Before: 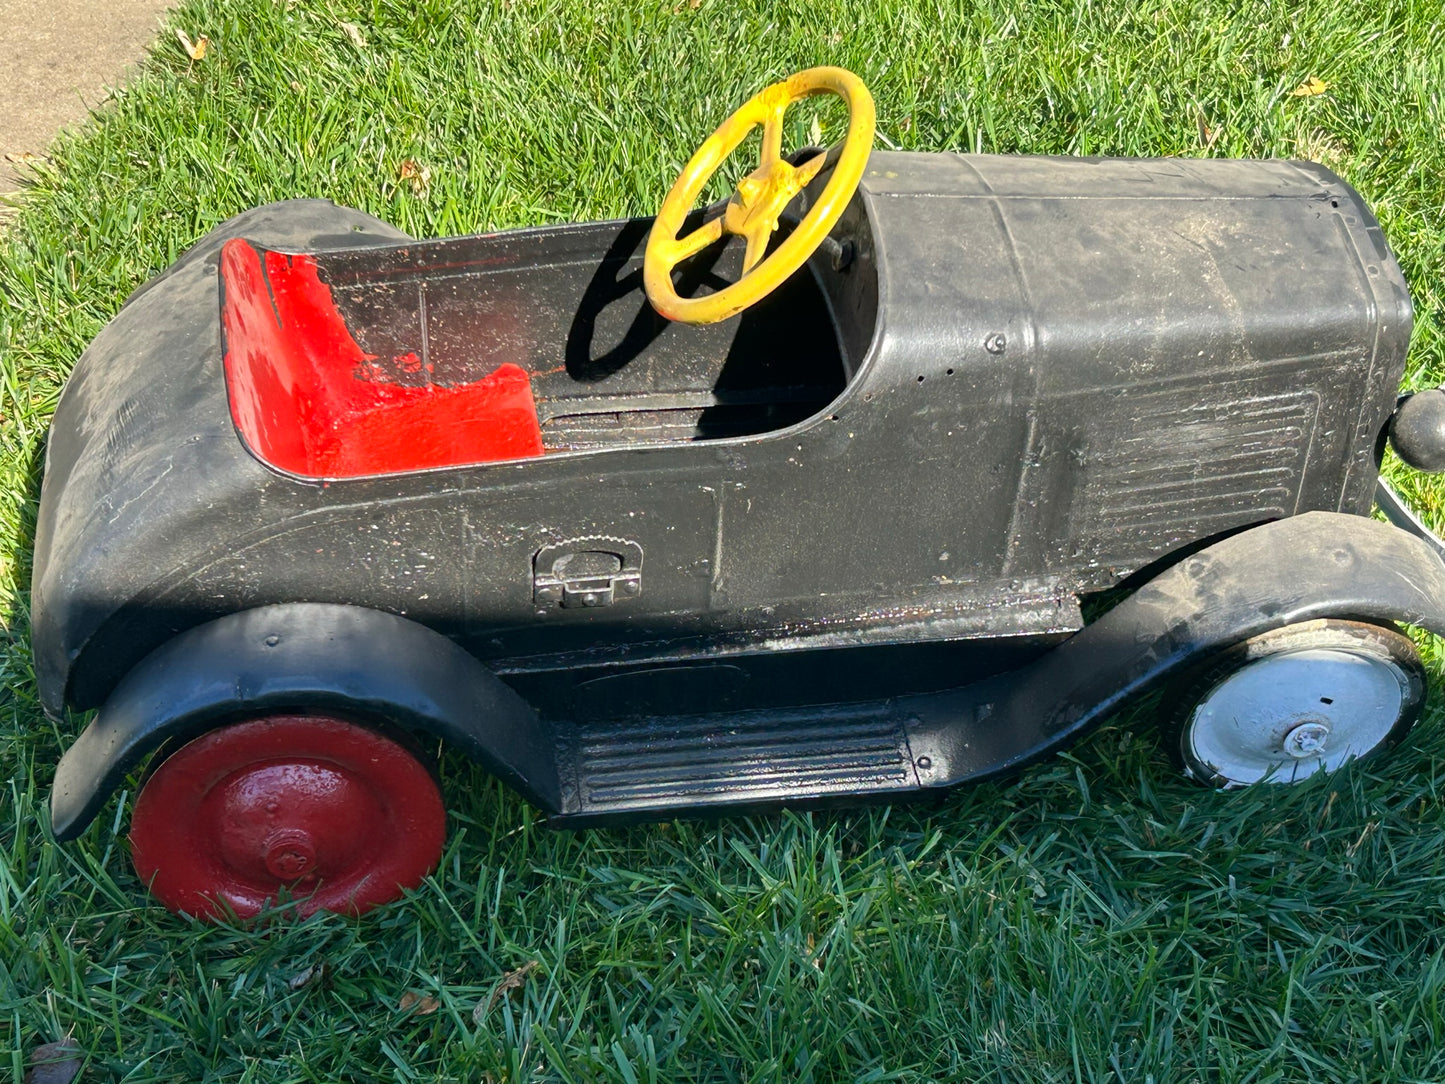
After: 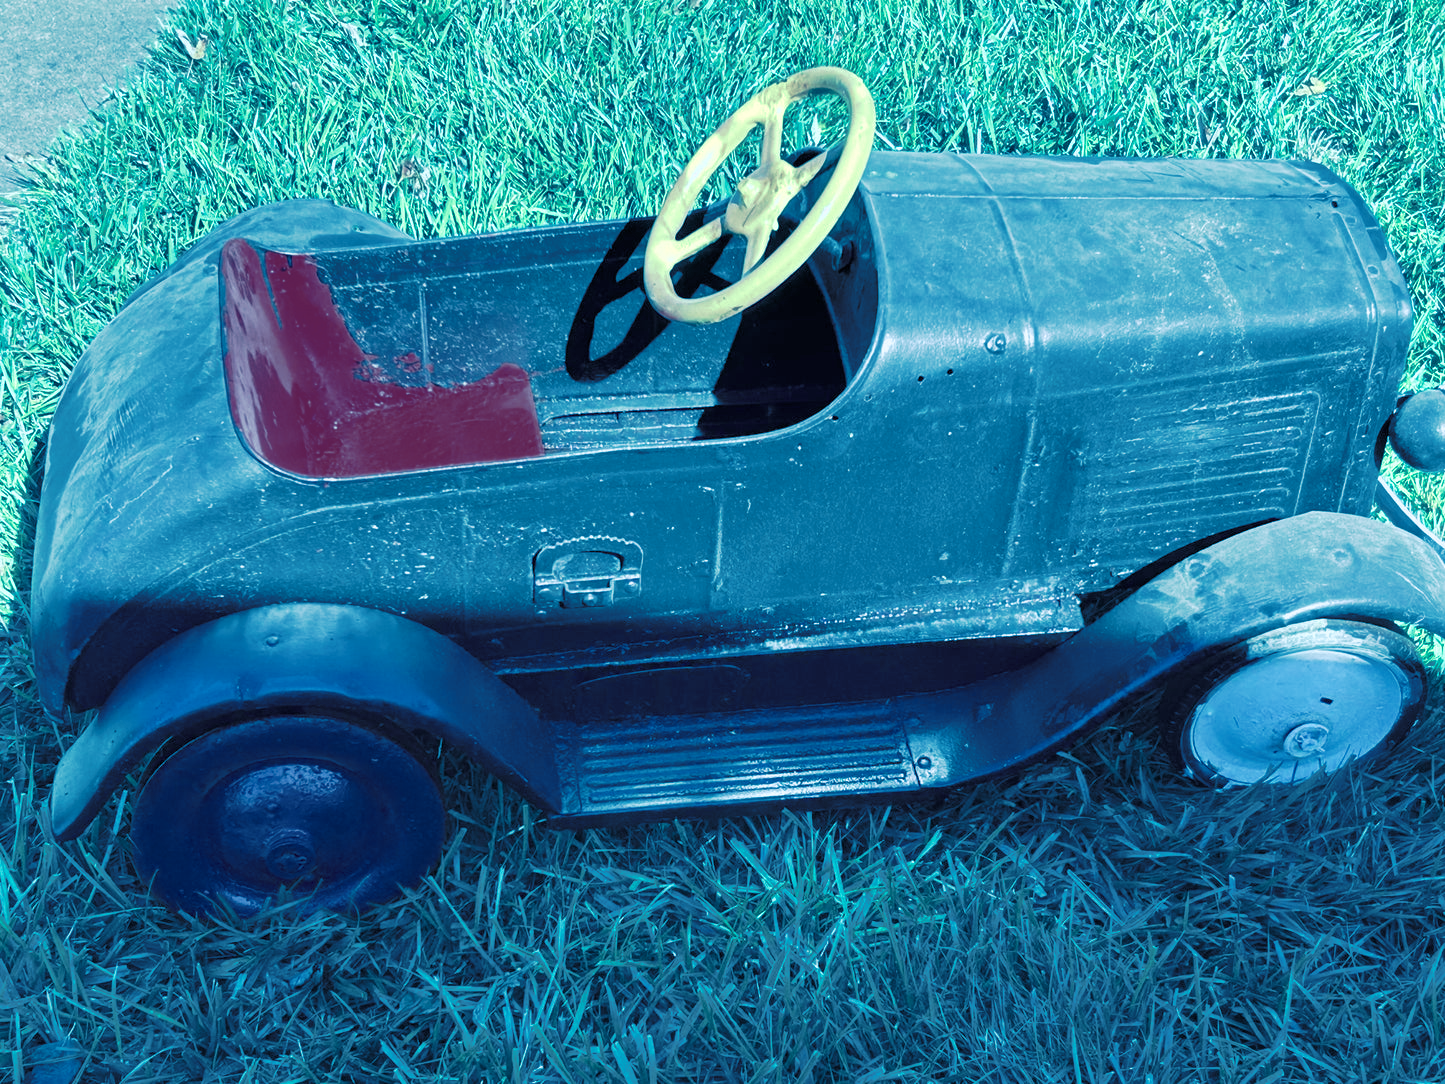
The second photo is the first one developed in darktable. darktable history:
tone curve: curves: ch0 [(0, 0) (0.003, 0.005) (0.011, 0.016) (0.025, 0.036) (0.044, 0.071) (0.069, 0.112) (0.1, 0.149) (0.136, 0.187) (0.177, 0.228) (0.224, 0.272) (0.277, 0.32) (0.335, 0.374) (0.399, 0.429) (0.468, 0.479) (0.543, 0.538) (0.623, 0.609) (0.709, 0.697) (0.801, 0.789) (0.898, 0.876) (1, 1)], preserve colors none
color look up table: target L [99.8, 101.52, 100.38, 95.27, 91.74, 84.54, 90.49, 73.72, 80.52, 67.69, 83.29, 64.46, 44.44, 35.22, 8.658, 200.62, 73.45, 61.61, 51.99, 53.19, 33.46, 36.59, 18.67, 27.73, 14.58, 3.437, 12.39, 0.049, 86.87, 61.04, 55.13, 38.88, 37.89, 54.27, 36.14, 24.65, 14.36, 42.27, 44.51, 10.75, 12.15, 3.111, 98.78, 94.31, 82.94, 86.63, 86.59, 61.22, 22.32], target a [-11.21, -3.447, -10.08, -28.6, -48.07, -47.67, -60.05, -33.76, -51.8, -38.73, -52.89, -34.29, -34.7, -14.53, -3.879, 0, -2.574, 8.891, 13.8, -15.58, 24.47, -7.284, 17.09, -2.284, 14.9, 10.67, -1.9, 0.319, -0.298, 8.13, 21.73, 28.92, 7.756, -0.741, 13.67, 37.1, 35.24, -6.087, -18.83, 29.22, 37.31, 12.9, -17.36, -11.09, -14.68, -32.57, -47.38, -25.85, 4.557], target b [-2.946, 0.799, -2.549, 19.85, -15.01, -9.457, 11.76, -23.62, 9.356, -5.494, -1.877, -22.58, -14.52, -34.88, -18.13, 0, -2.033, -25.32, -2.853, -26.35, -31.53, -19.64, -50.6, -45.95, -52.98, -32.09, -26.28, -1.26, -14.33, -40.5, -44.66, -47.88, -53.76, -58.15, -67.42, -79.4, -68.88, -54.03, -40.31, -65.72, -75.99, -36.74, -5.581, -12.42, -26.03, -23.33, -18.23, -36.44, -49.69], num patches 49
